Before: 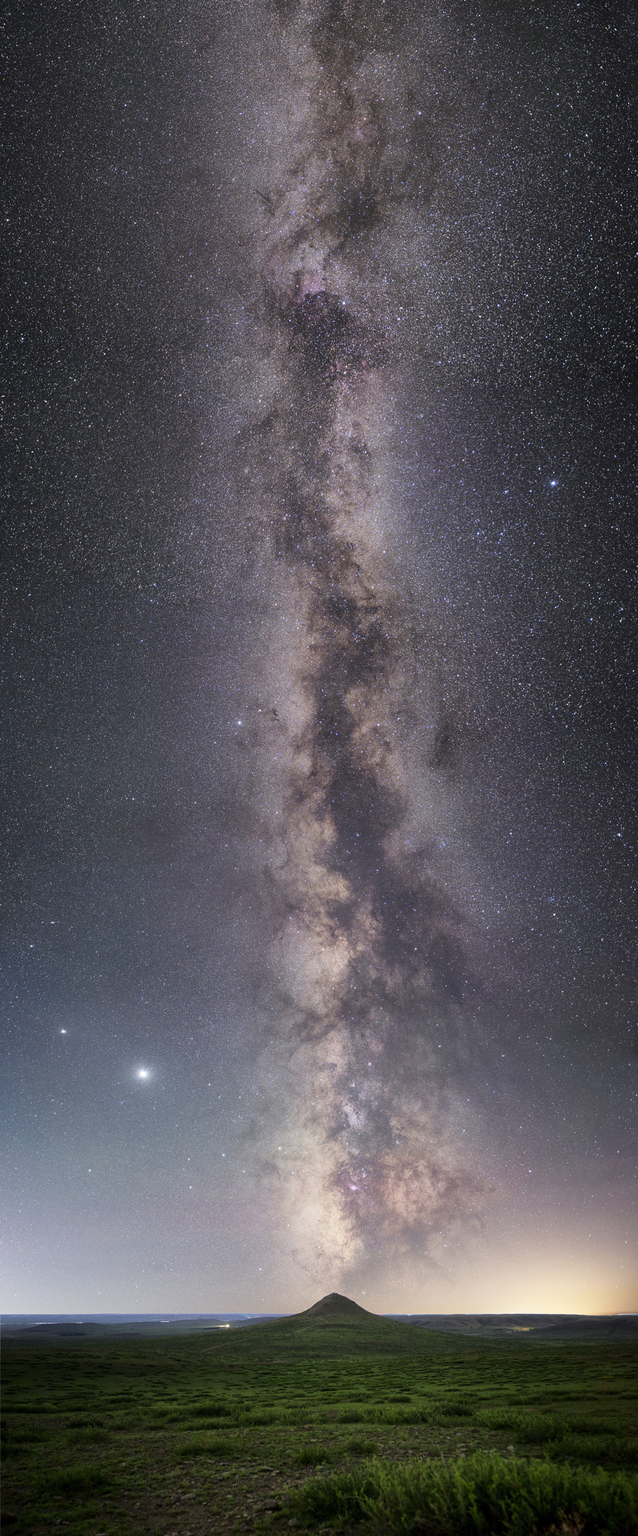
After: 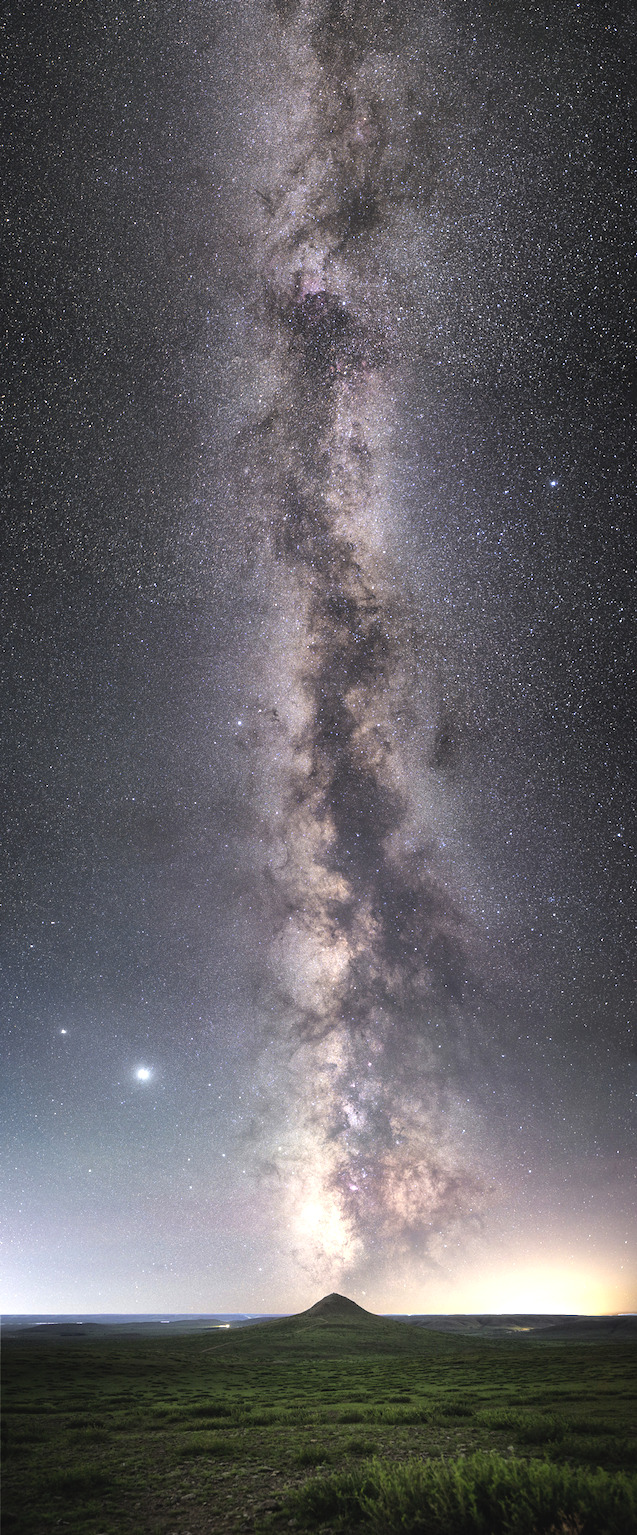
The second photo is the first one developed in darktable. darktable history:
tone curve: curves: ch0 [(0, 0.068) (1, 0.961)], preserve colors none
levels: levels [0.044, 0.475, 0.791]
contrast brightness saturation: contrast -0.1, brightness 0.051, saturation 0.083
